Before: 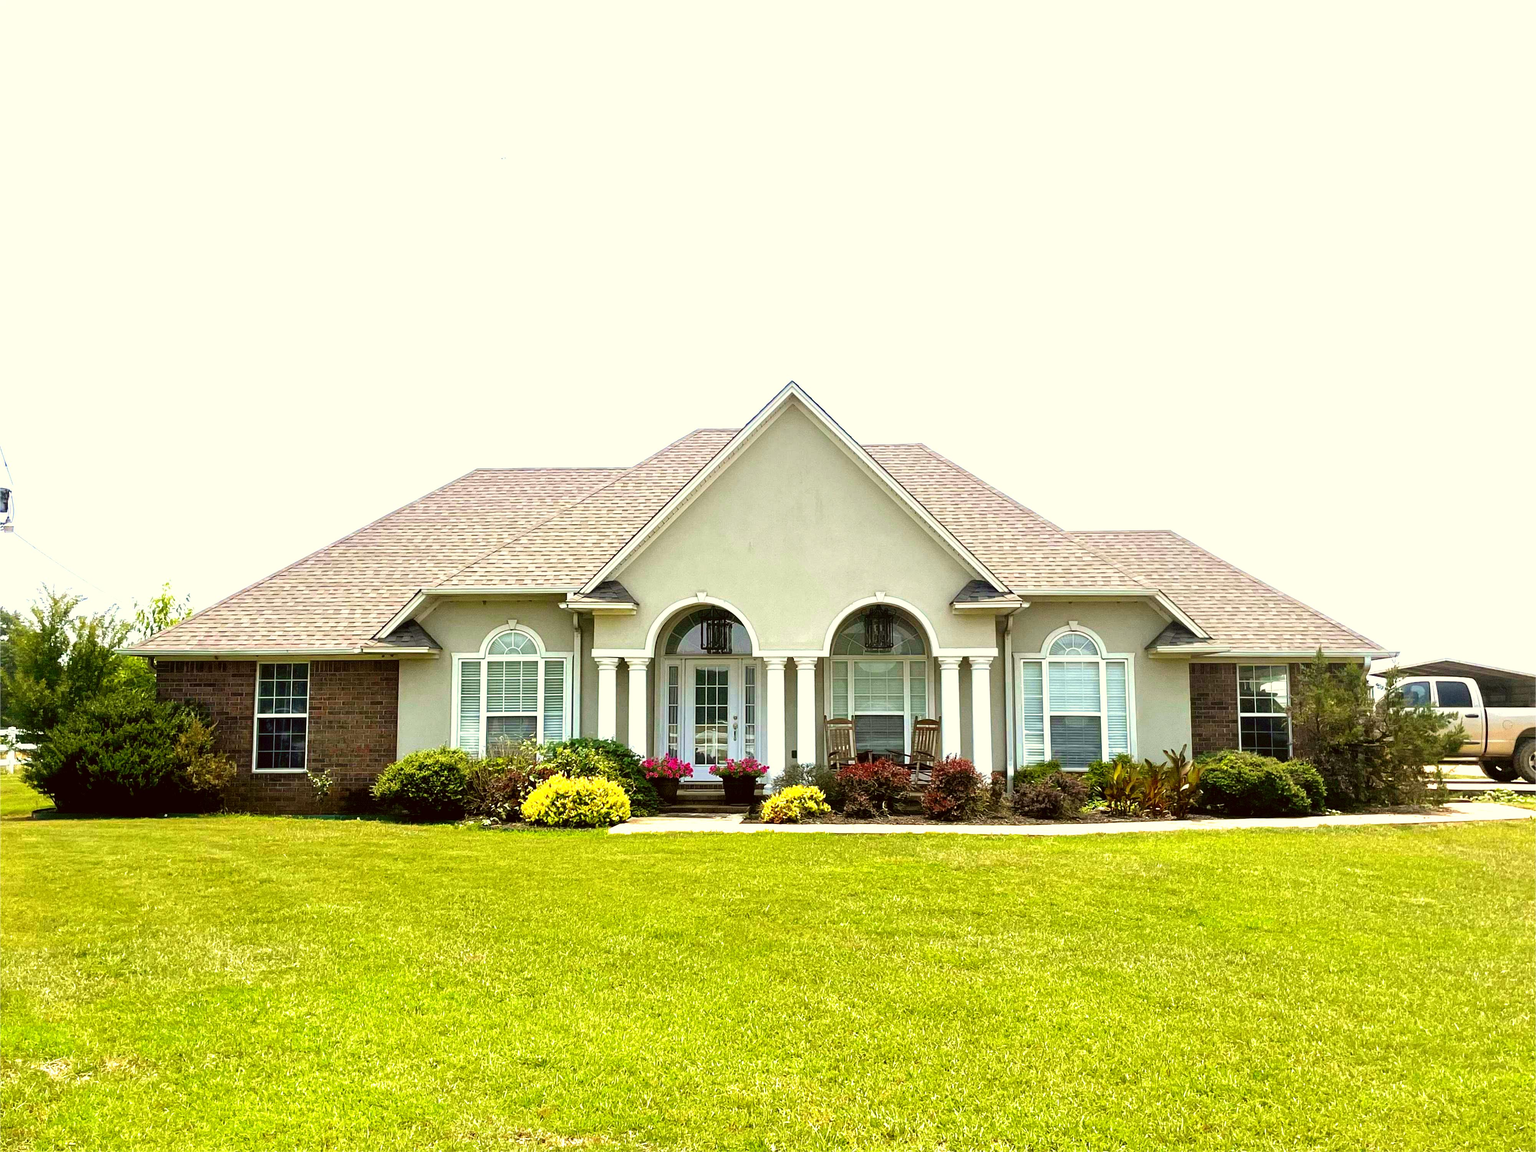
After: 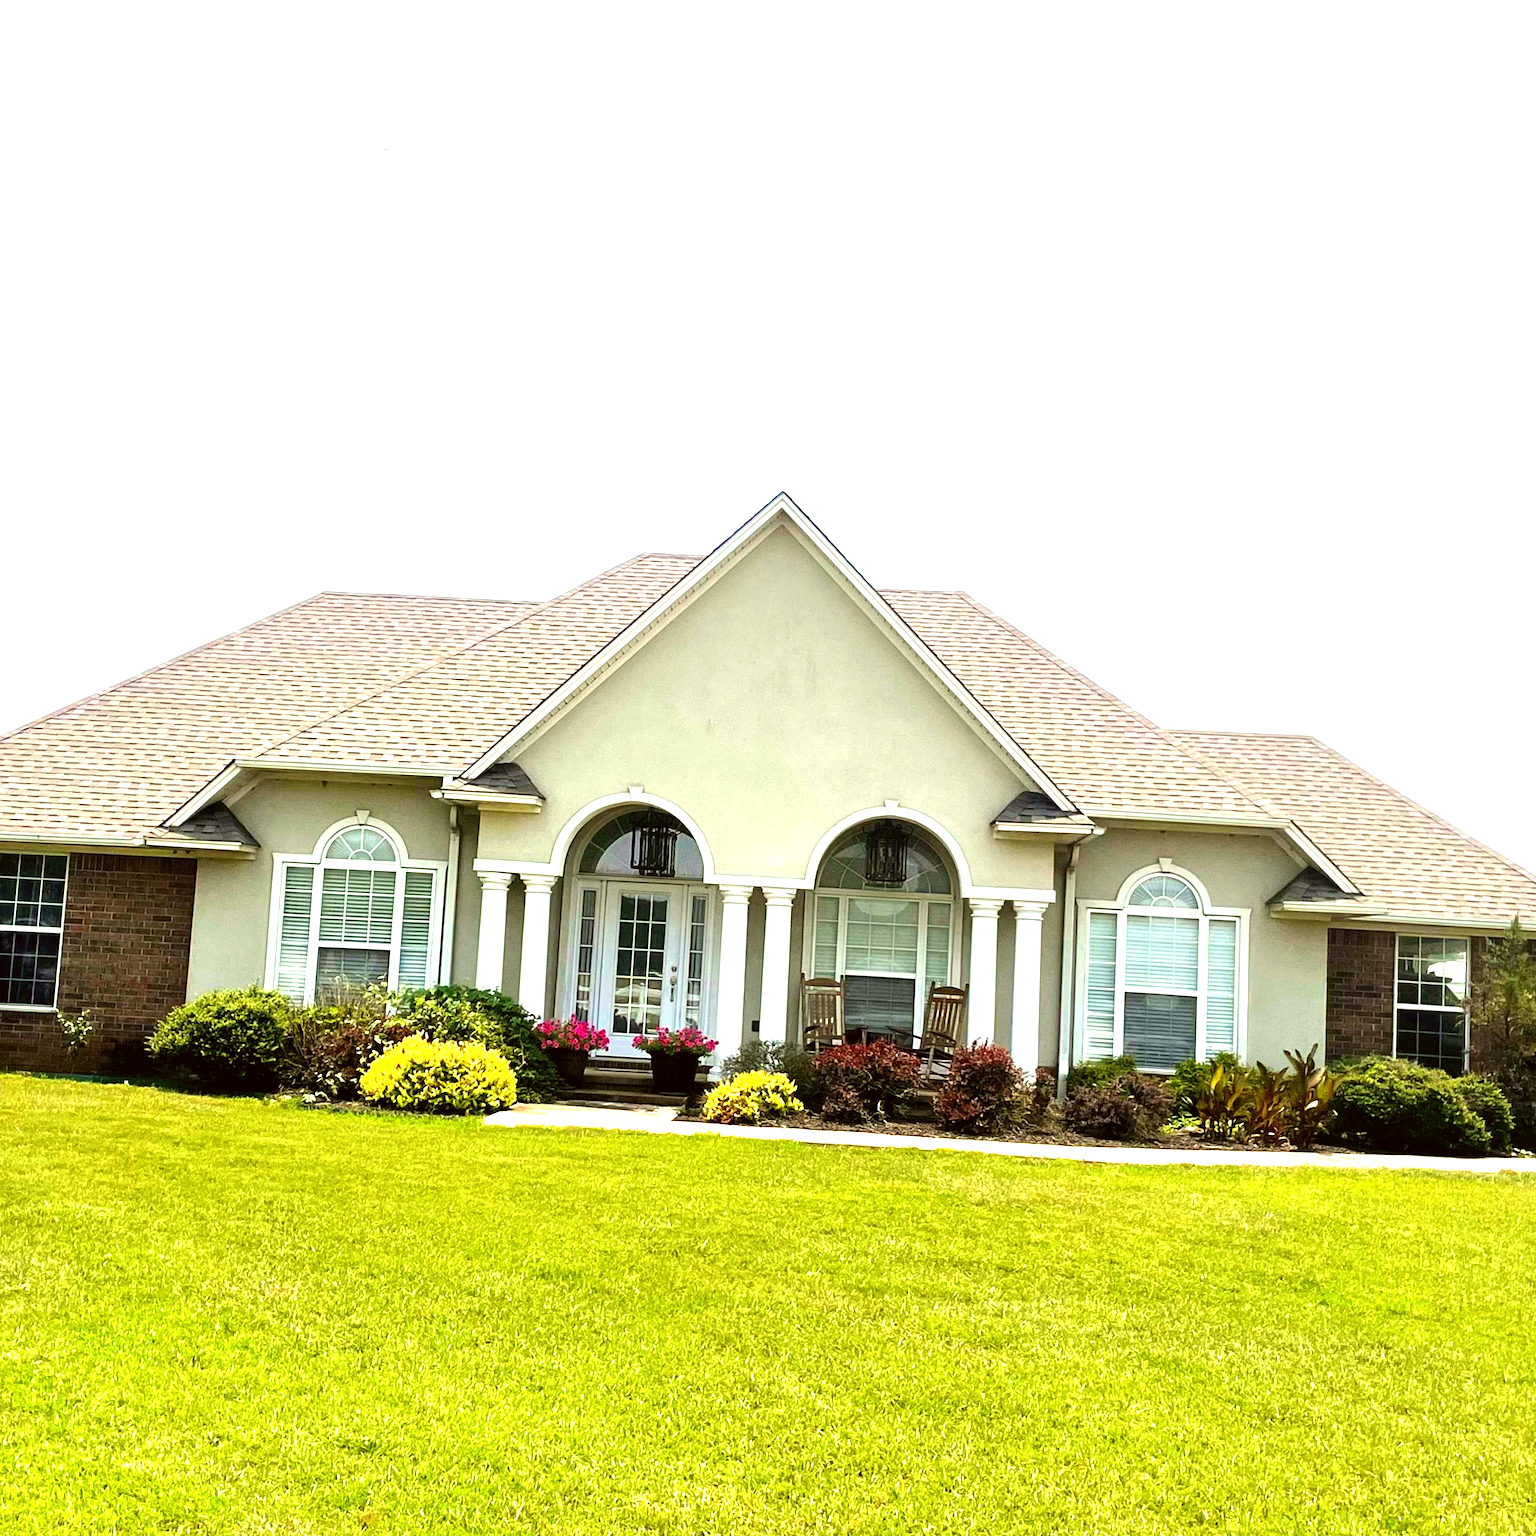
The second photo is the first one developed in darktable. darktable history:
tone equalizer: -8 EV -0.417 EV, -7 EV -0.389 EV, -6 EV -0.333 EV, -5 EV -0.222 EV, -3 EV 0.222 EV, -2 EV 0.333 EV, -1 EV 0.389 EV, +0 EV 0.417 EV, edges refinement/feathering 500, mask exposure compensation -1.57 EV, preserve details no
crop and rotate: angle -3.27°, left 14.277%, top 0.028%, right 10.766%, bottom 0.028%
